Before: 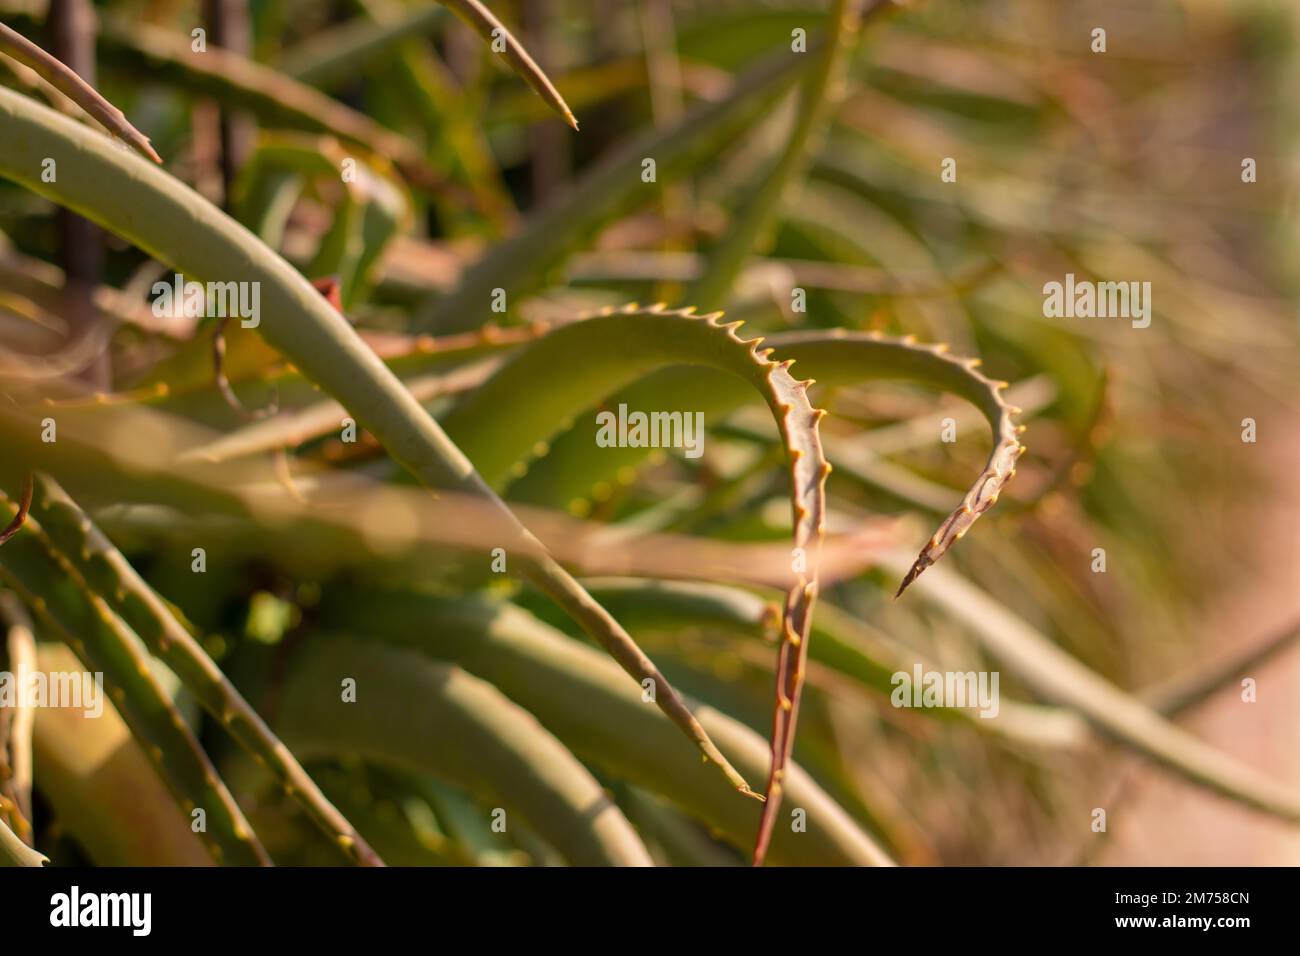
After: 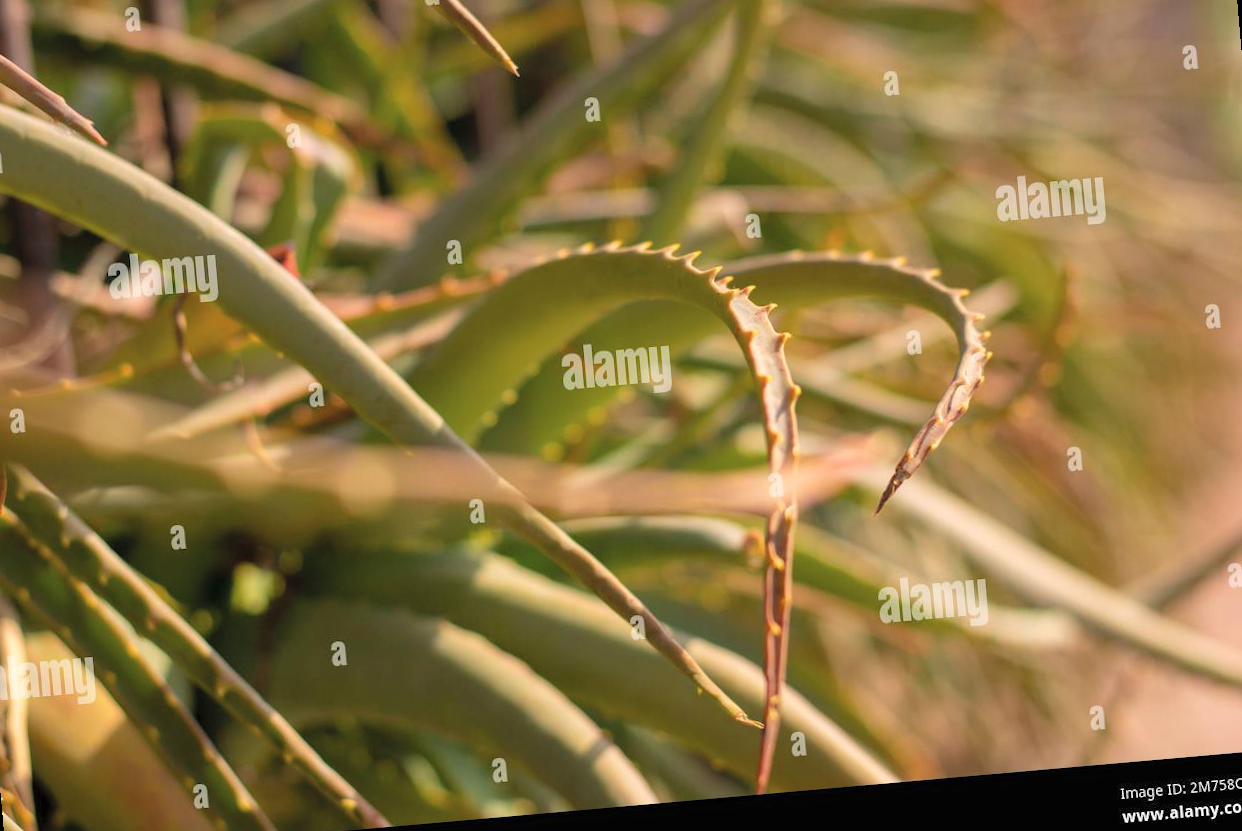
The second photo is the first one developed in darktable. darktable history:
contrast brightness saturation: brightness 0.13
rotate and perspective: rotation -5°, crop left 0.05, crop right 0.952, crop top 0.11, crop bottom 0.89
